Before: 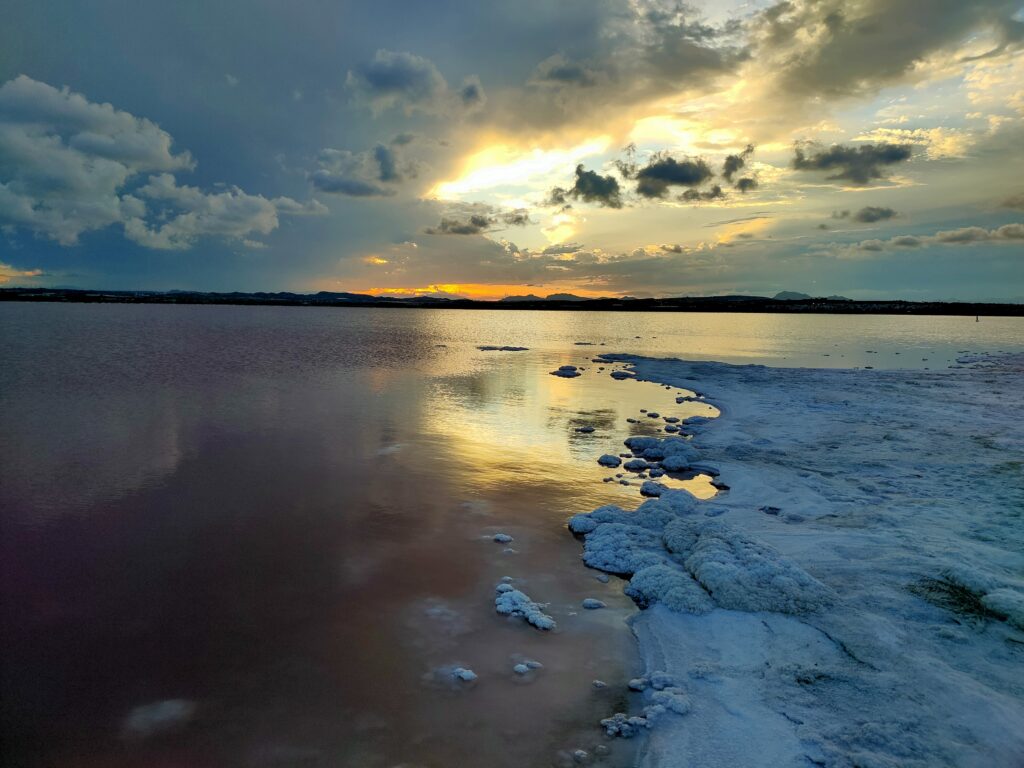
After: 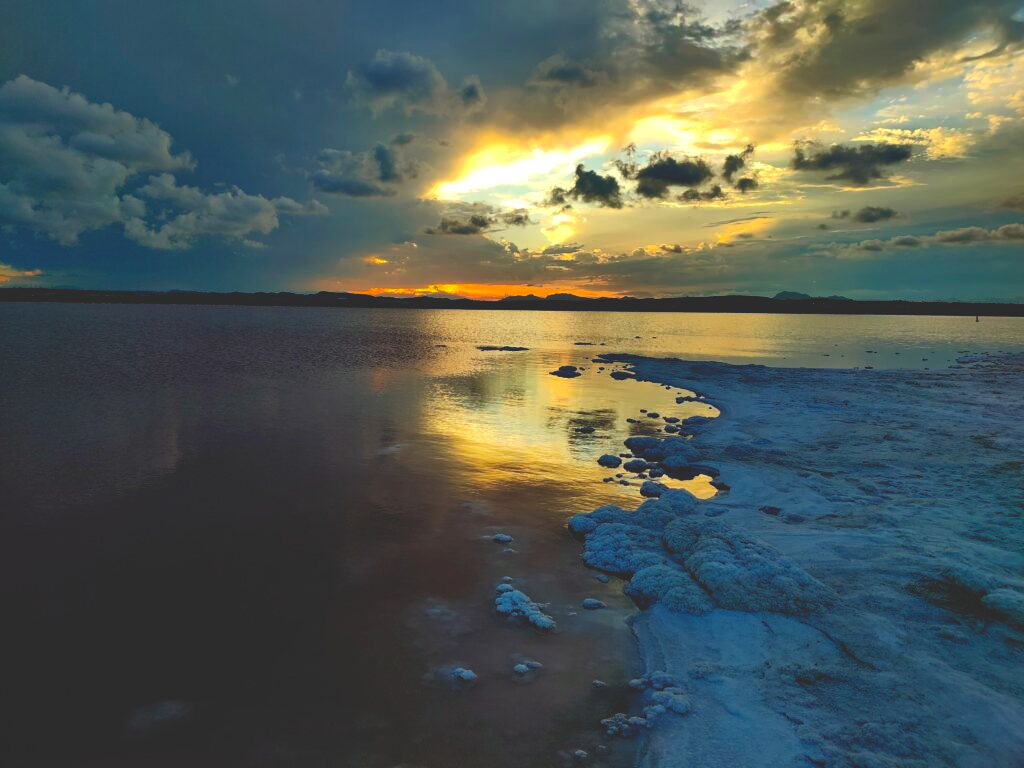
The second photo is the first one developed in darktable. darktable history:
haze removal: compatibility mode true, adaptive false
base curve: curves: ch0 [(0, 0.02) (0.083, 0.036) (1, 1)], preserve colors none
exposure: black level correction -0.041, exposure 0.064 EV, compensate highlight preservation false
